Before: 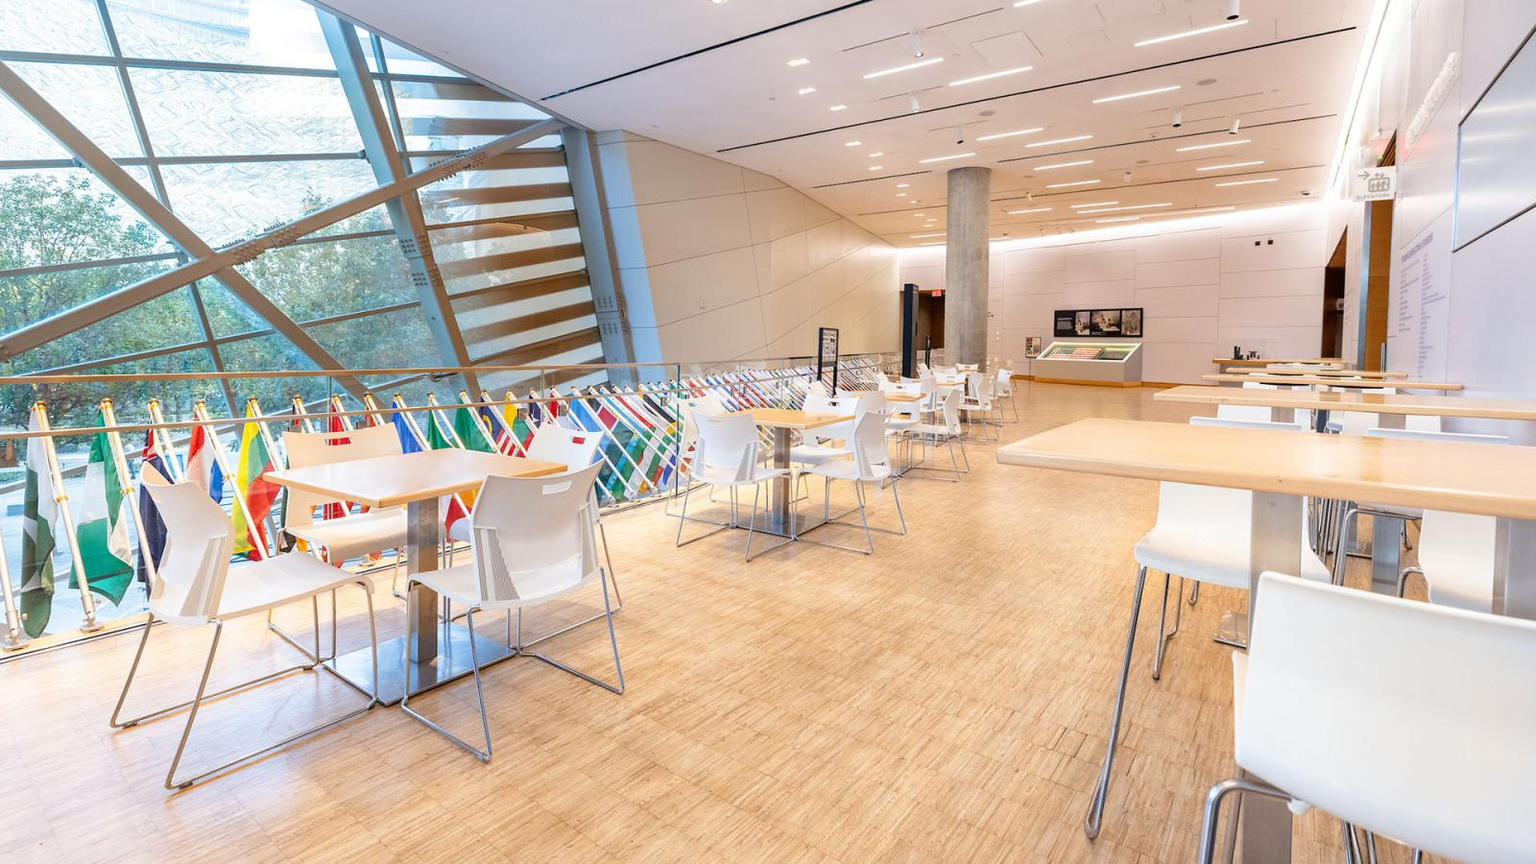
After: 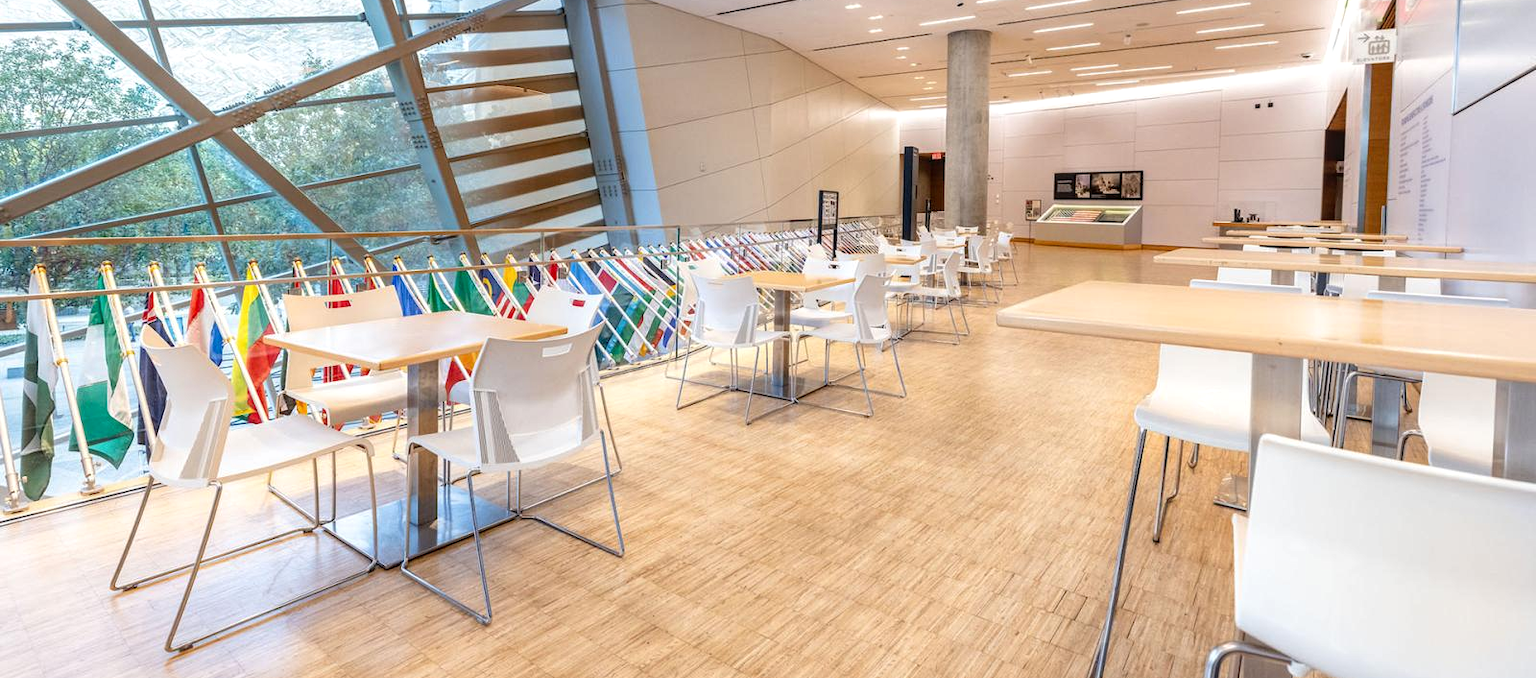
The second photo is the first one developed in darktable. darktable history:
local contrast: on, module defaults
crop and rotate: top 15.904%, bottom 5.477%
